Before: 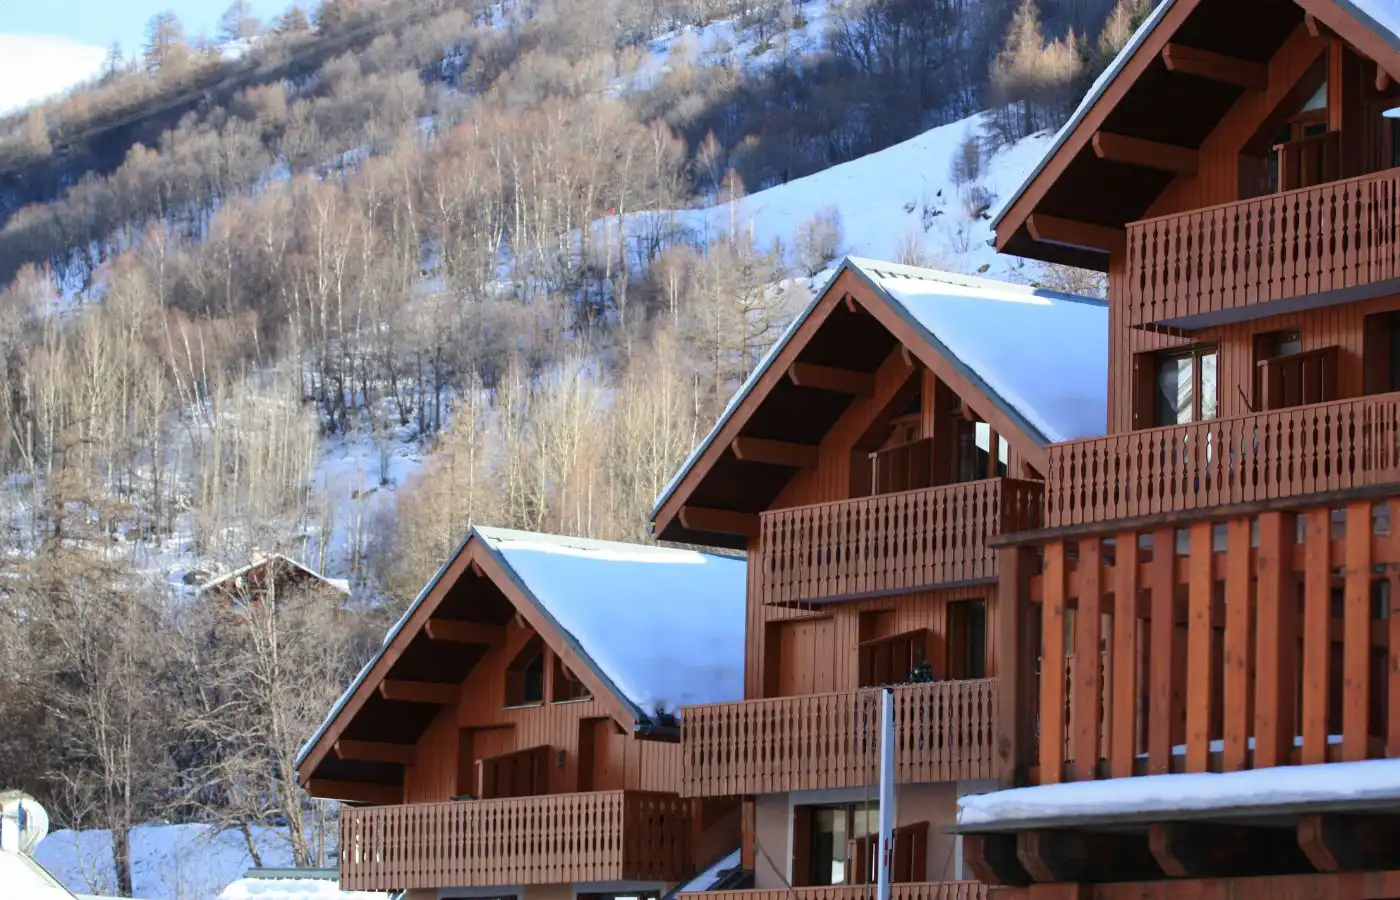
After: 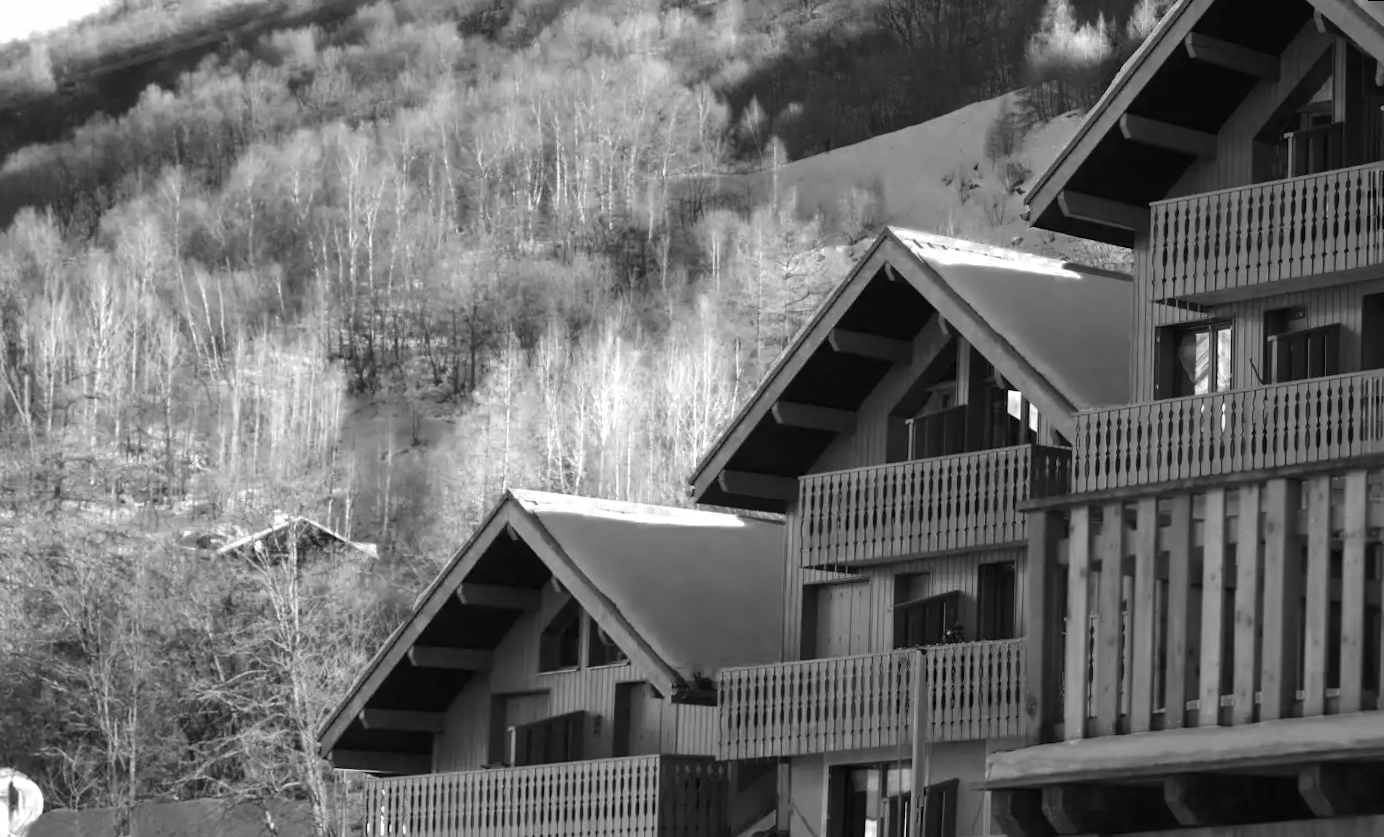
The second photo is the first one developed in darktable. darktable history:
color zones: curves: ch0 [(0, 0.554) (0.146, 0.662) (0.293, 0.86) (0.503, 0.774) (0.637, 0.106) (0.74, 0.072) (0.866, 0.488) (0.998, 0.569)]; ch1 [(0, 0) (0.143, 0) (0.286, 0) (0.429, 0) (0.571, 0) (0.714, 0) (0.857, 0)]
rotate and perspective: rotation 0.679°, lens shift (horizontal) 0.136, crop left 0.009, crop right 0.991, crop top 0.078, crop bottom 0.95
